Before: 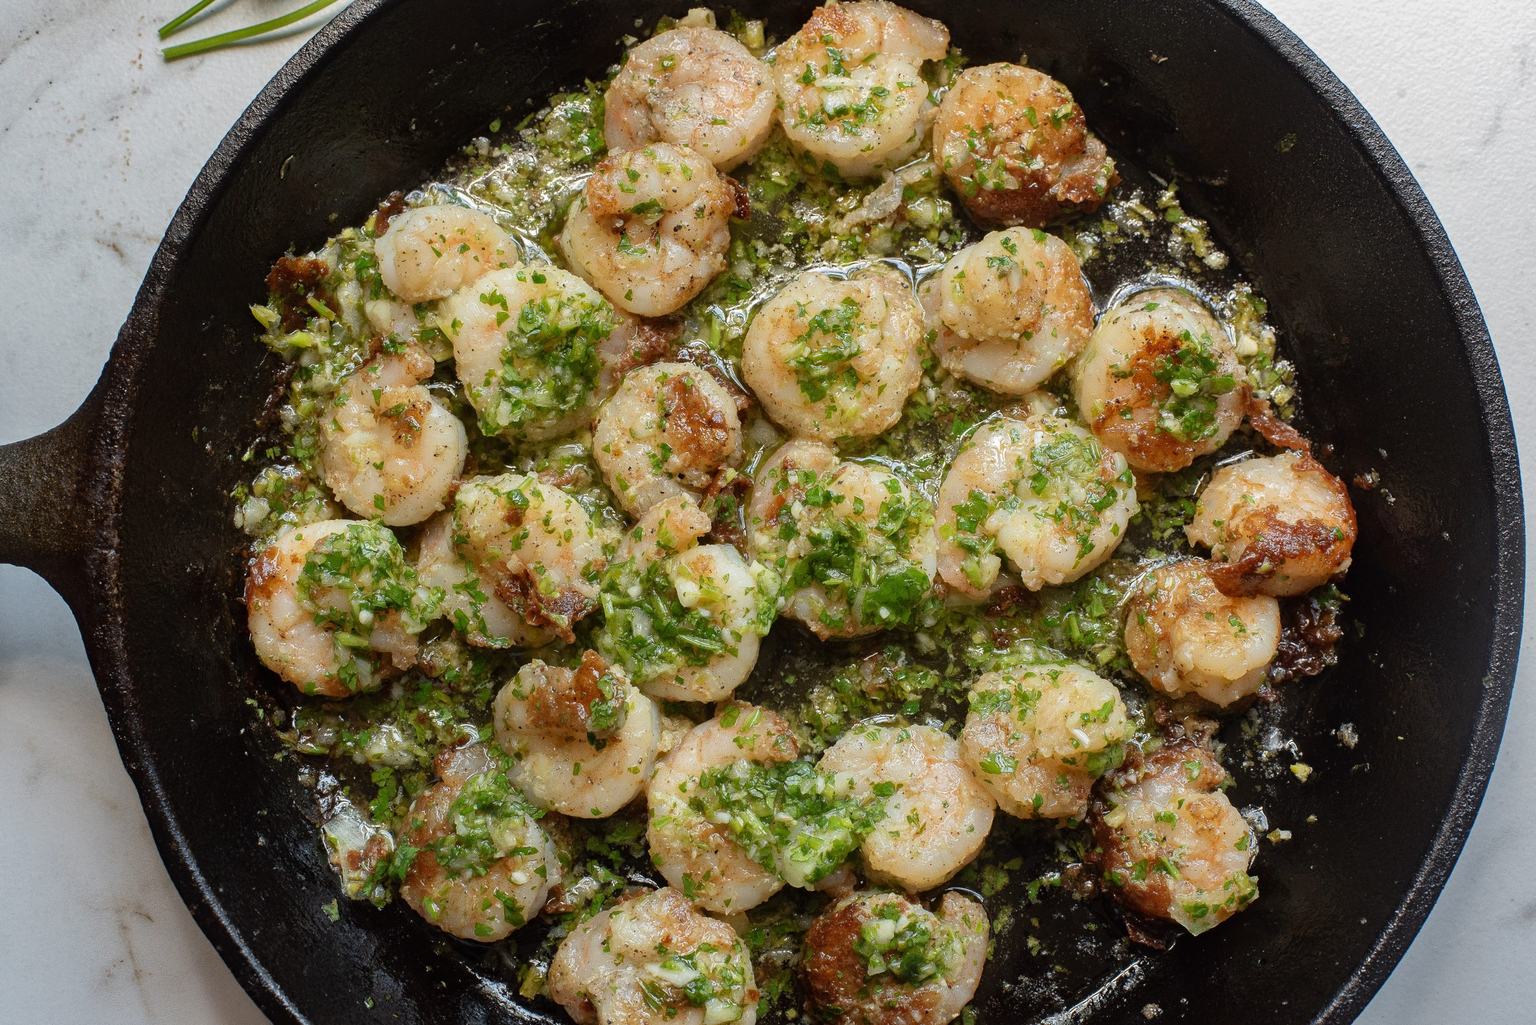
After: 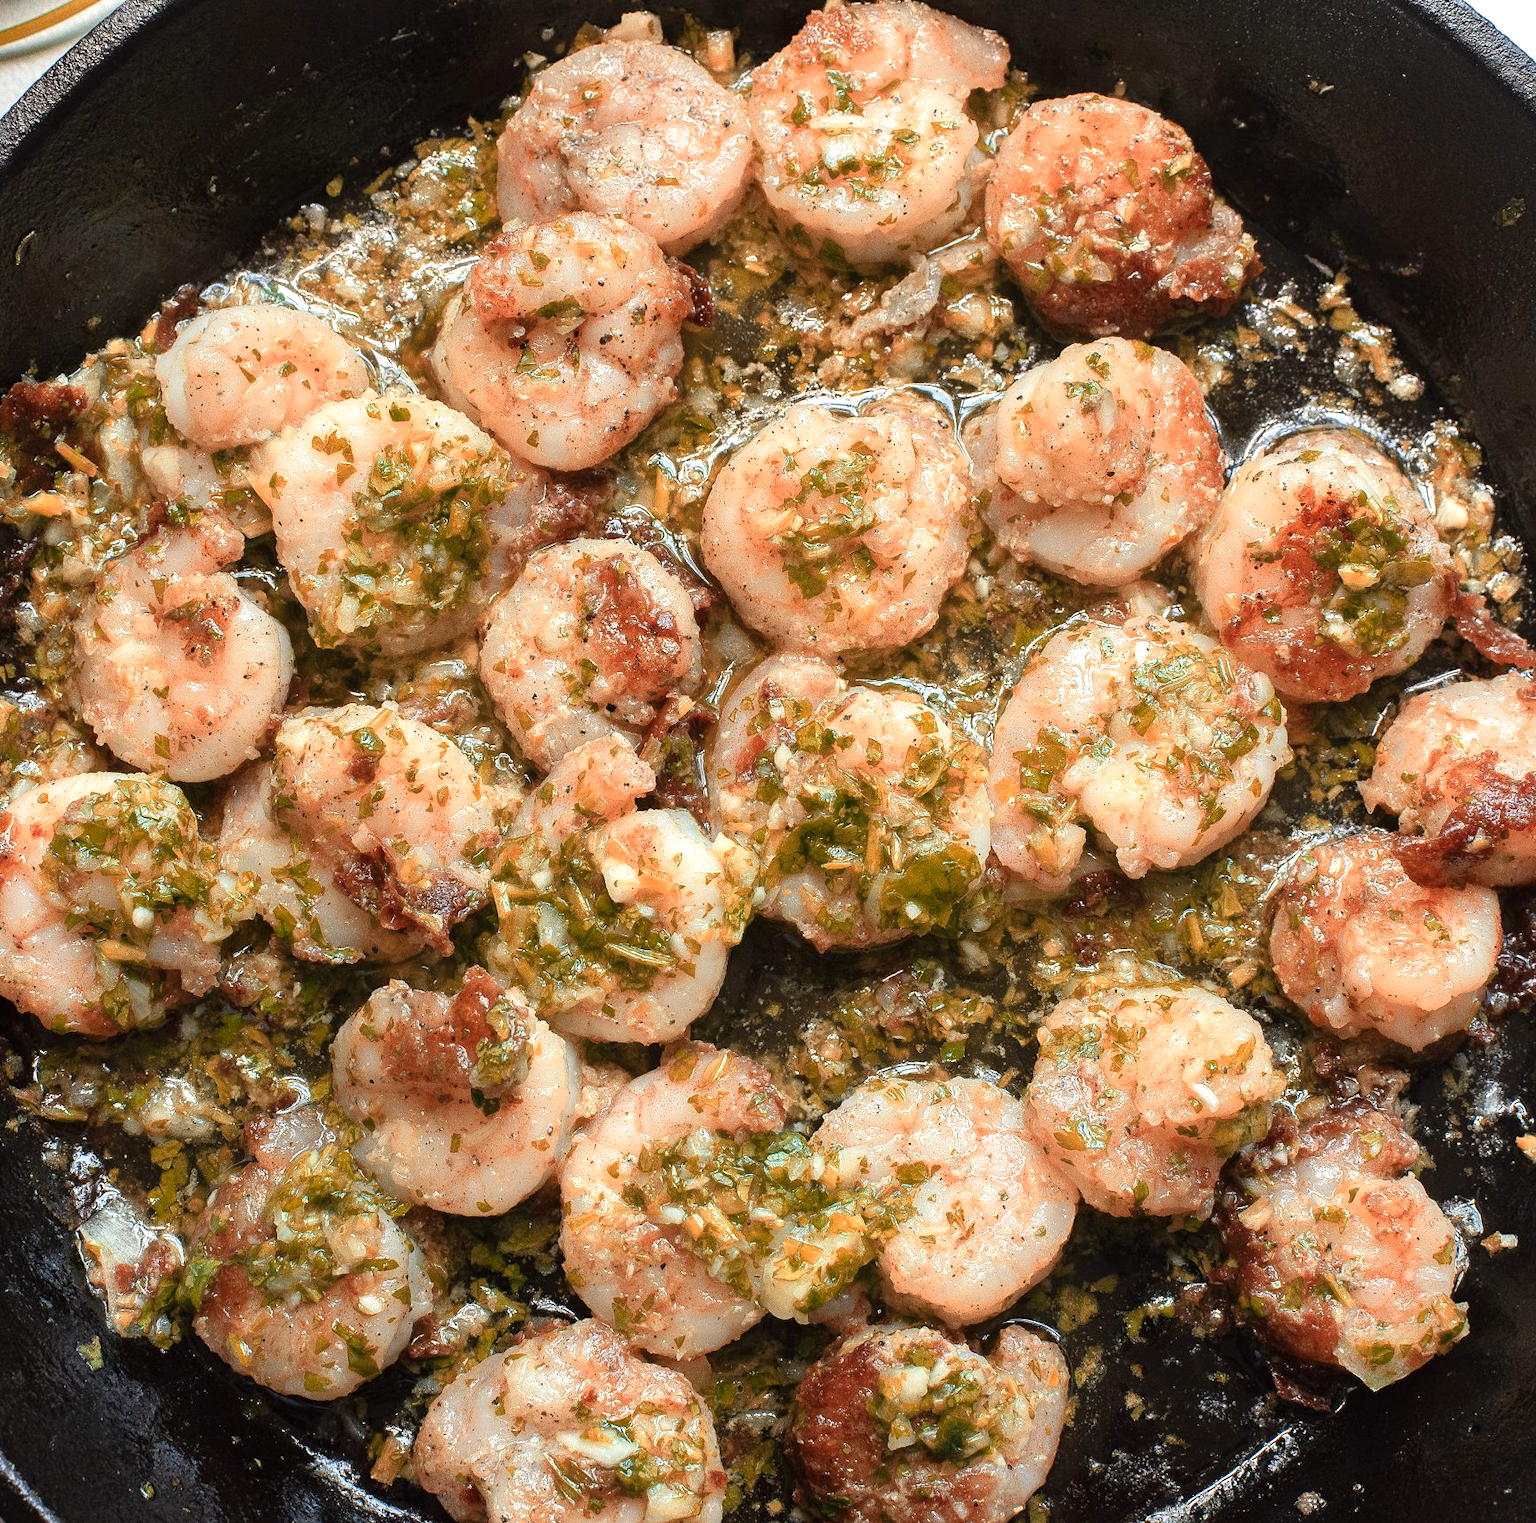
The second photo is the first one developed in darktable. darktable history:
crop and rotate: left 17.591%, right 15.091%
color zones: curves: ch2 [(0, 0.5) (0.084, 0.497) (0.323, 0.335) (0.4, 0.497) (1, 0.5)]
exposure: black level correction 0, exposure 0.498 EV, compensate highlight preservation false
